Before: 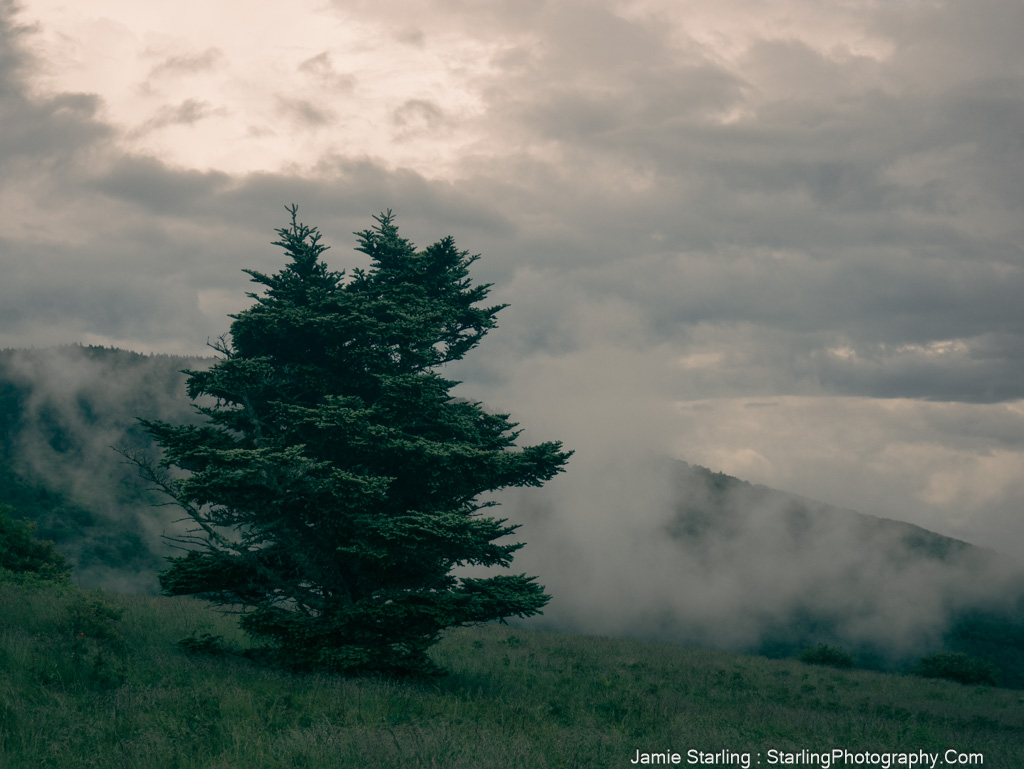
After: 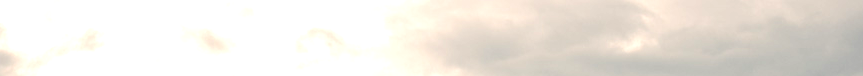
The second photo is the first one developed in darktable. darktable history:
crop and rotate: left 9.644%, top 9.491%, right 6.021%, bottom 80.509%
exposure: black level correction 0, compensate exposure bias true, compensate highlight preservation false
